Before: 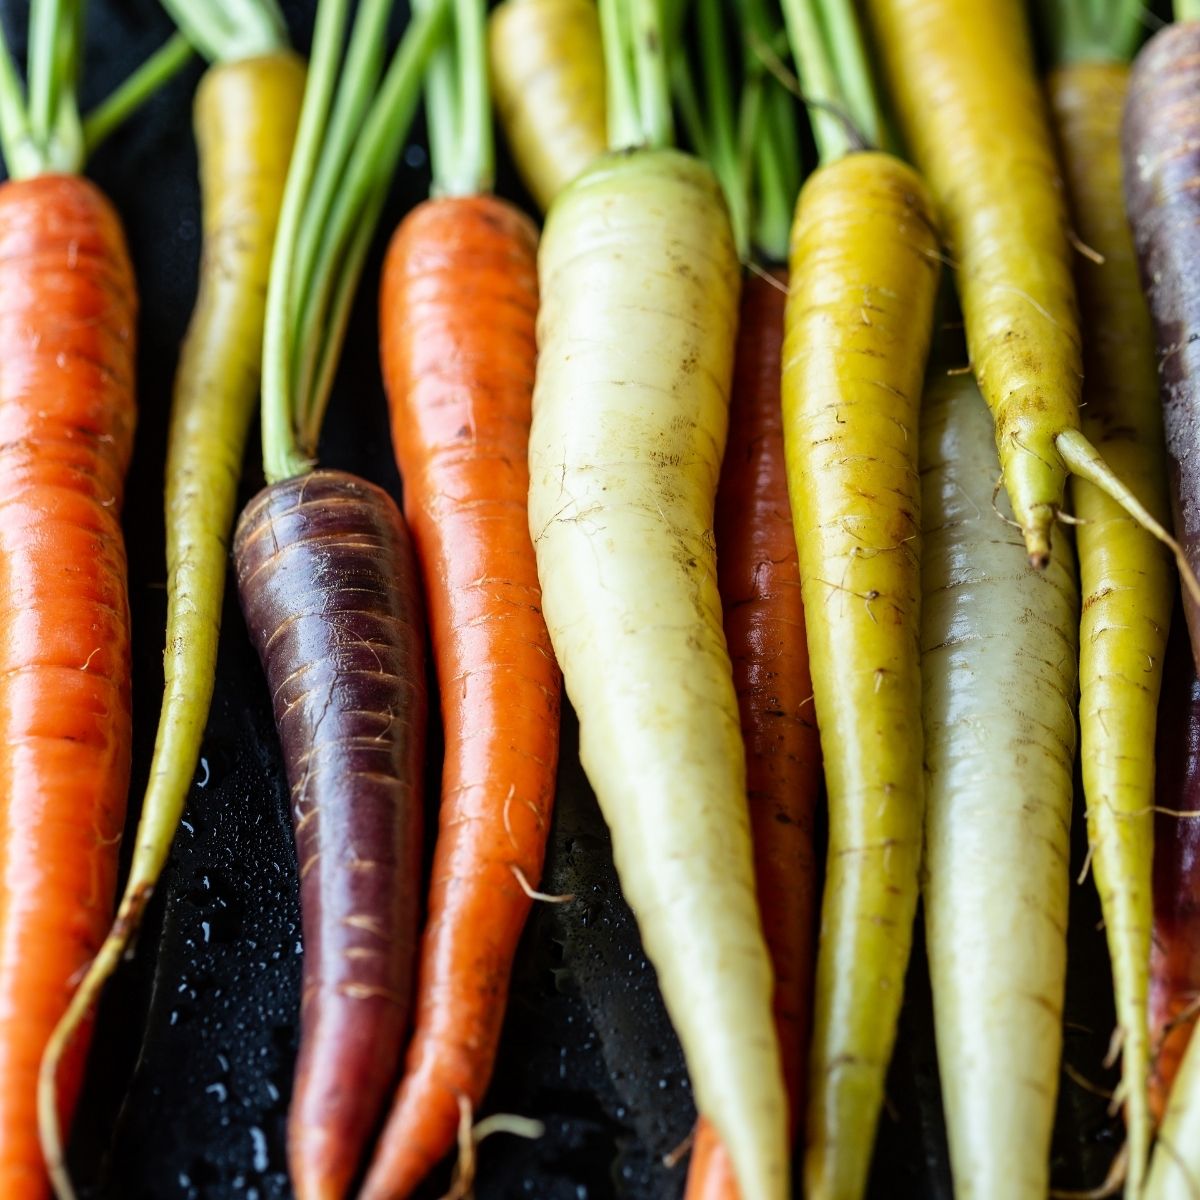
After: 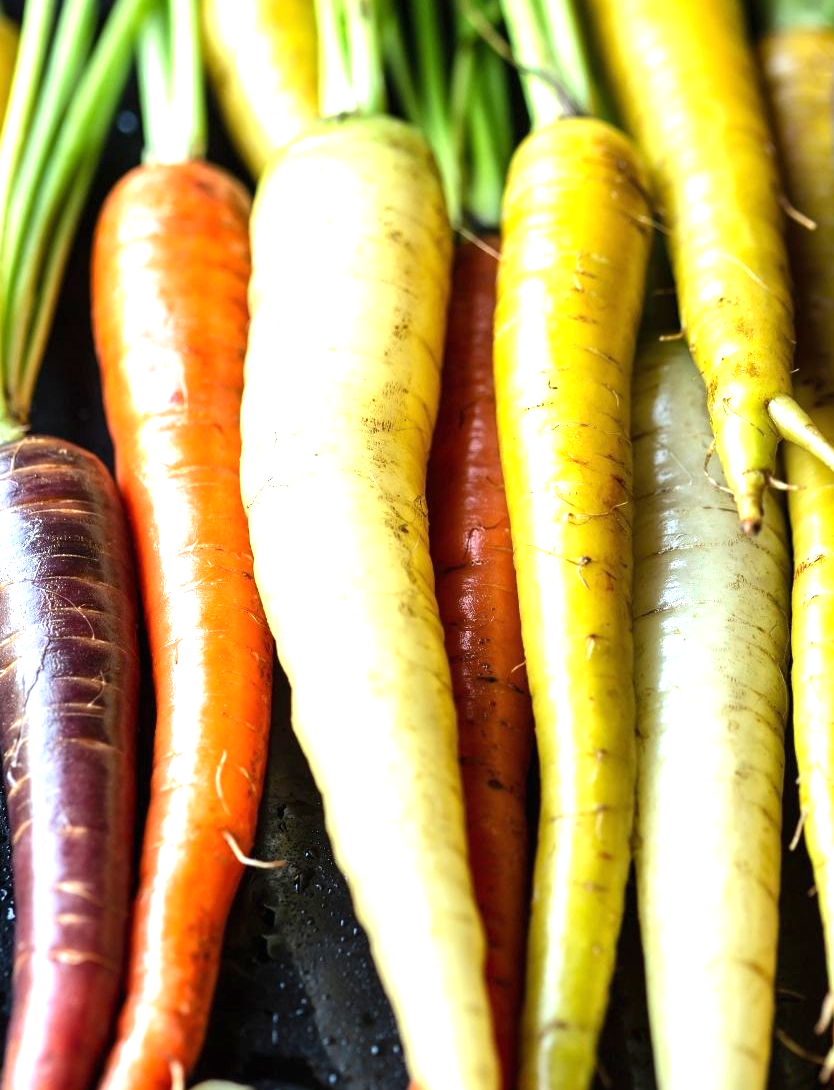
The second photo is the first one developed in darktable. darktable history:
crop and rotate: left 24.034%, top 2.838%, right 6.406%, bottom 6.299%
exposure: black level correction 0, exposure 1.1 EV, compensate highlight preservation false
